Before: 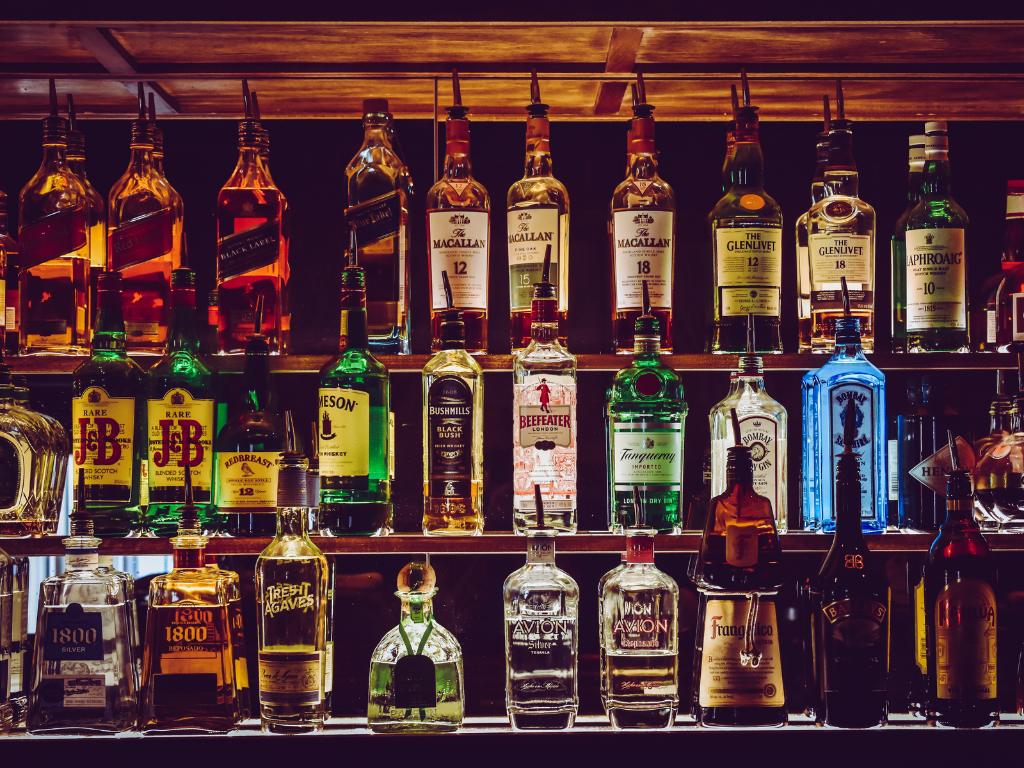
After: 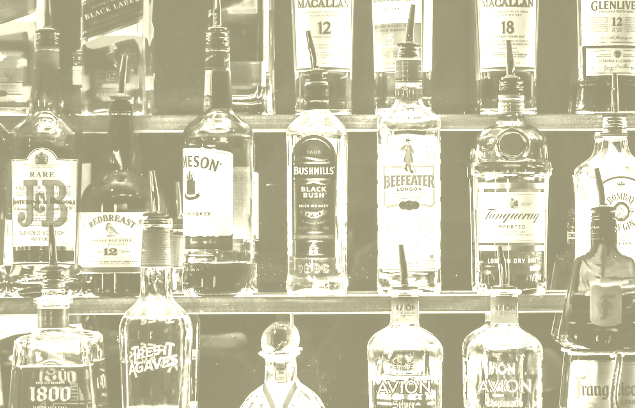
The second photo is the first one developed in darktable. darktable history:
crop: left 13.312%, top 31.28%, right 24.627%, bottom 15.582%
local contrast: mode bilateral grid, contrast 25, coarseness 60, detail 151%, midtone range 0.2
shadows and highlights: shadows 49, highlights -41, soften with gaussian
colorize: hue 43.2°, saturation 40%, version 1
exposure: black level correction 0, exposure 1.388 EV, compensate exposure bias true, compensate highlight preservation false
rotate and perspective: crop left 0, crop top 0
tone equalizer: -8 EV -0.417 EV, -7 EV -0.389 EV, -6 EV -0.333 EV, -5 EV -0.222 EV, -3 EV 0.222 EV, -2 EV 0.333 EV, -1 EV 0.389 EV, +0 EV 0.417 EV, edges refinement/feathering 500, mask exposure compensation -1.57 EV, preserve details no
